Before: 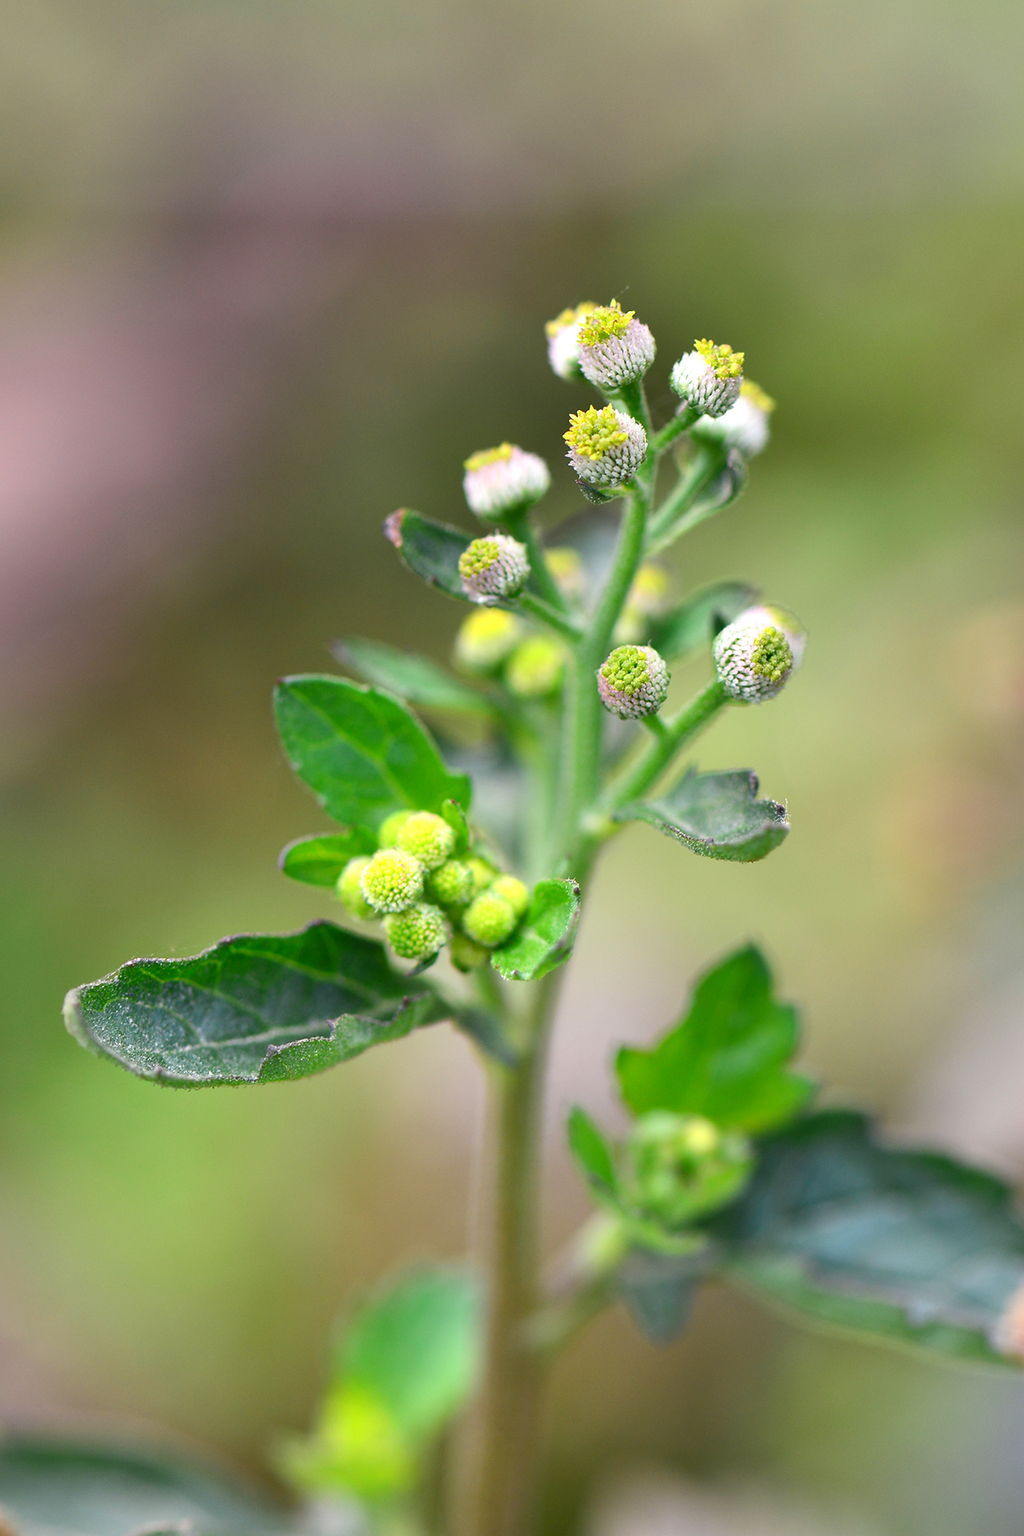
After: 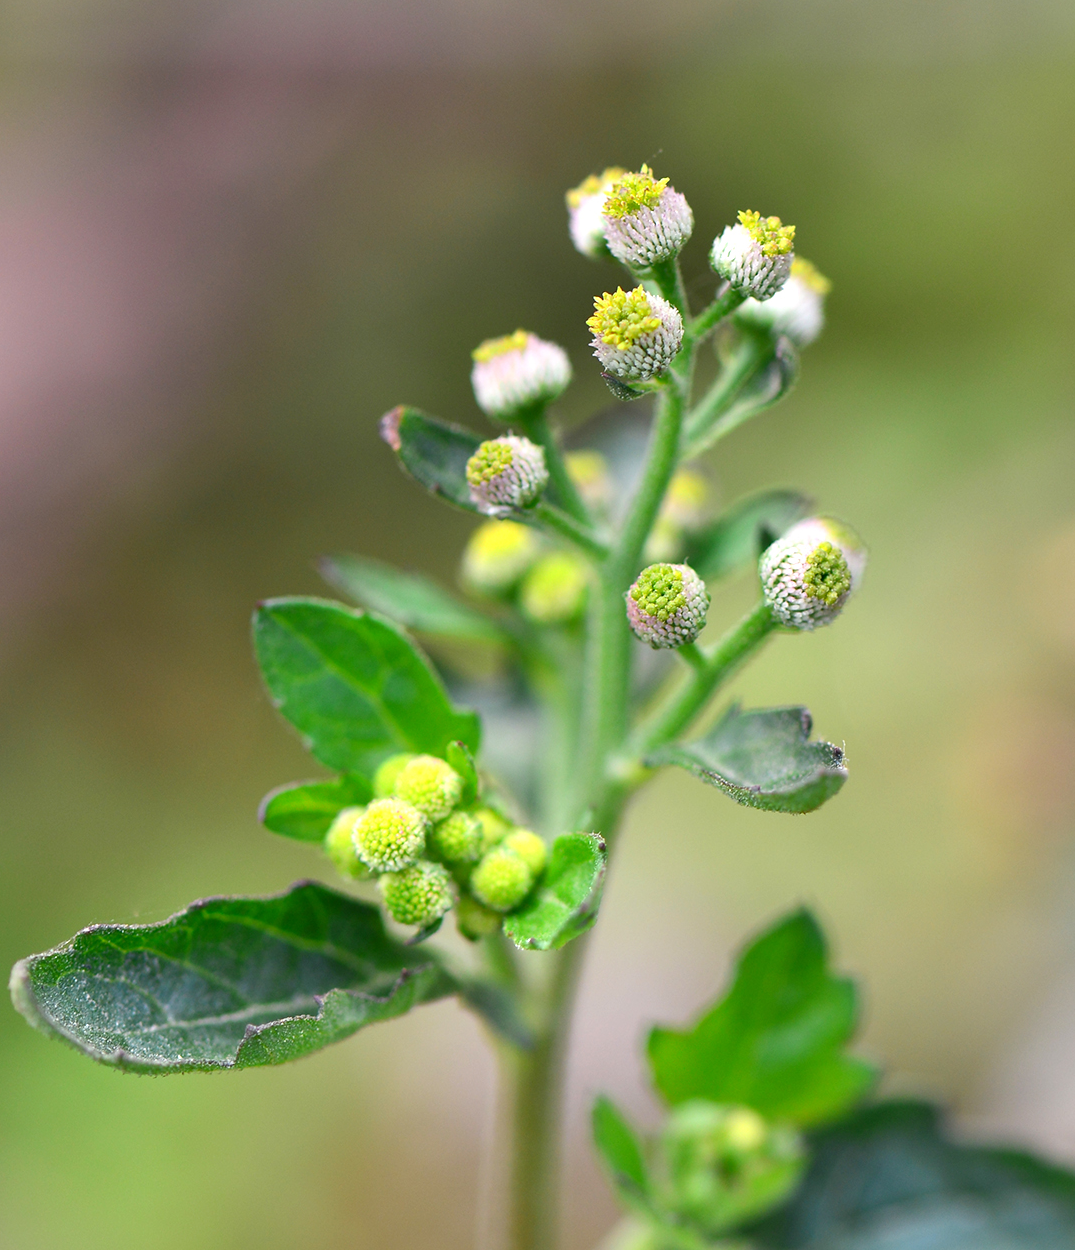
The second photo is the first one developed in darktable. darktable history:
crop: left 5.41%, top 10.221%, right 3.483%, bottom 19.195%
